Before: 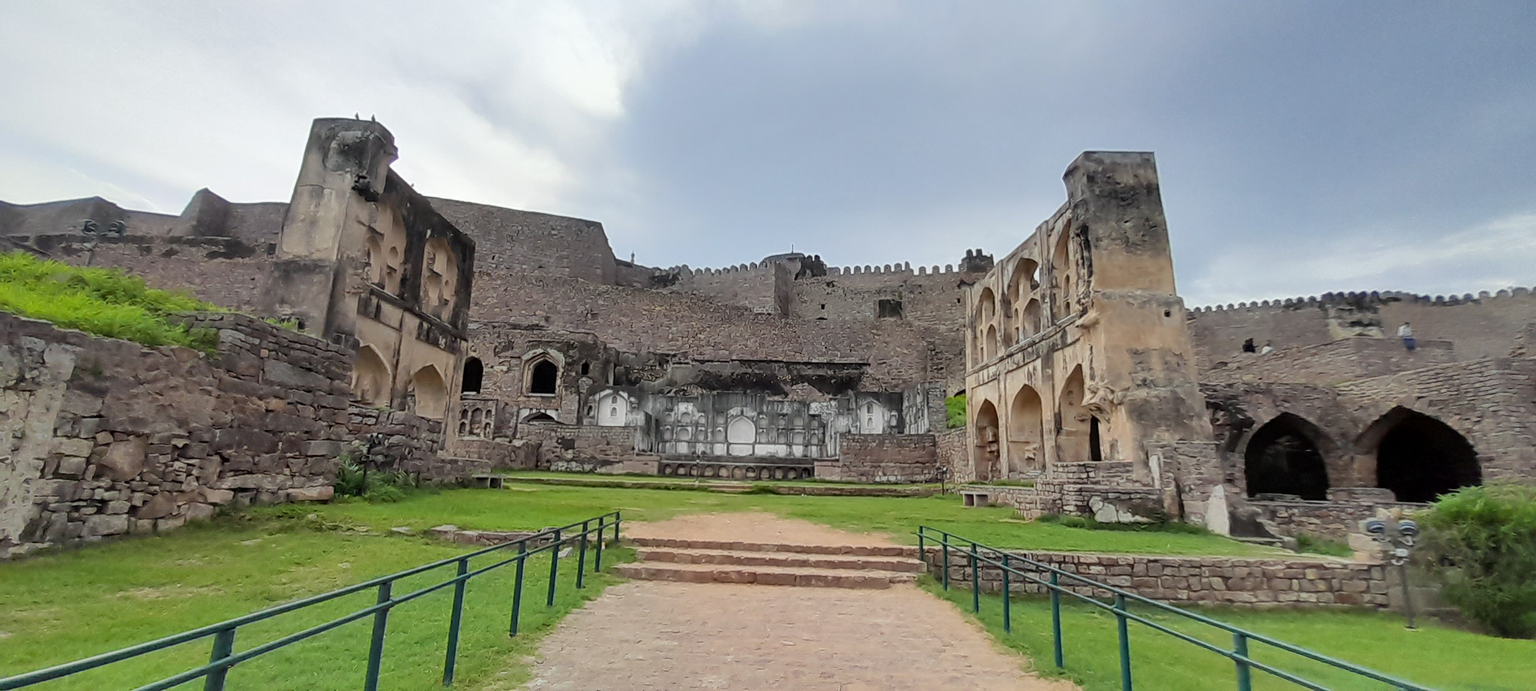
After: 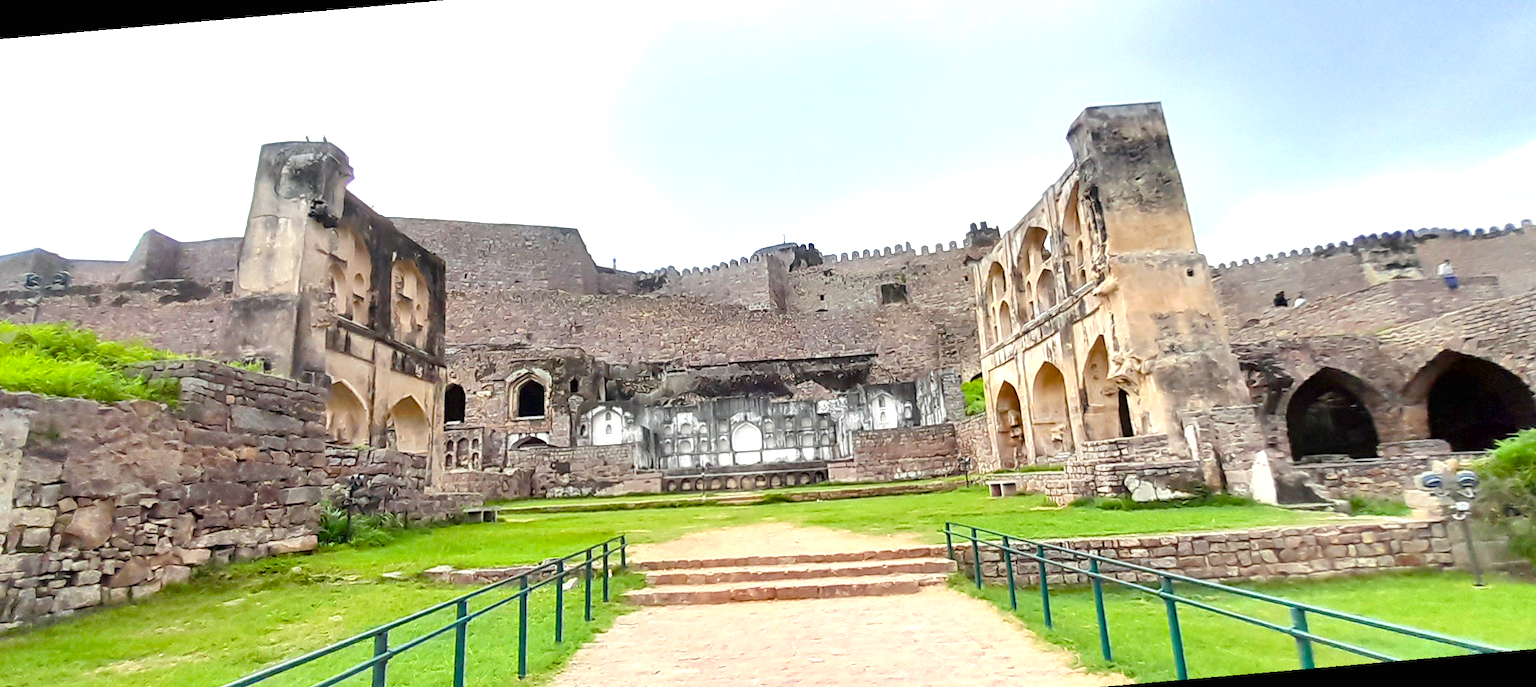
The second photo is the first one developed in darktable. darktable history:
rotate and perspective: rotation -5°, crop left 0.05, crop right 0.952, crop top 0.11, crop bottom 0.89
color balance rgb: perceptual saturation grading › global saturation 35%, perceptual saturation grading › highlights -25%, perceptual saturation grading › shadows 50%
exposure: black level correction 0, exposure 1.2 EV, compensate highlight preservation false
